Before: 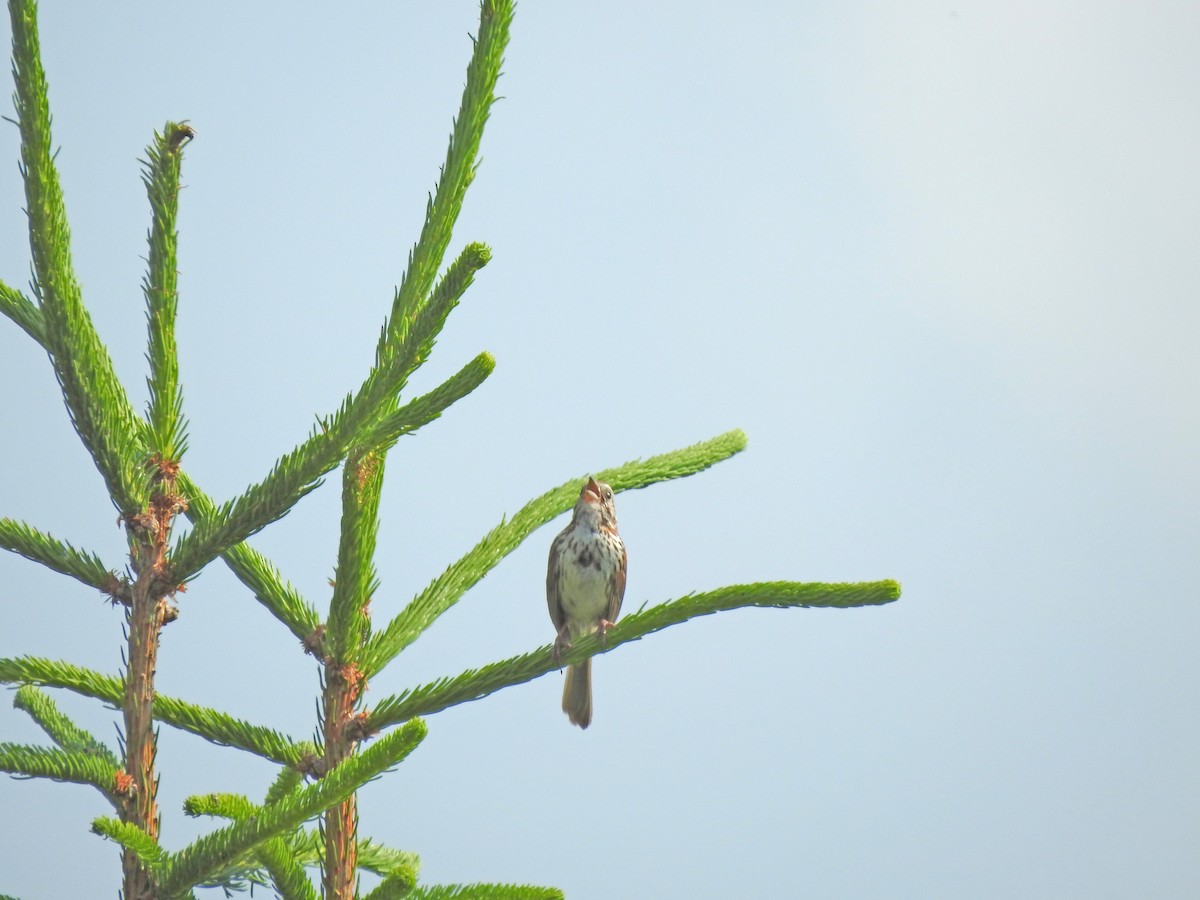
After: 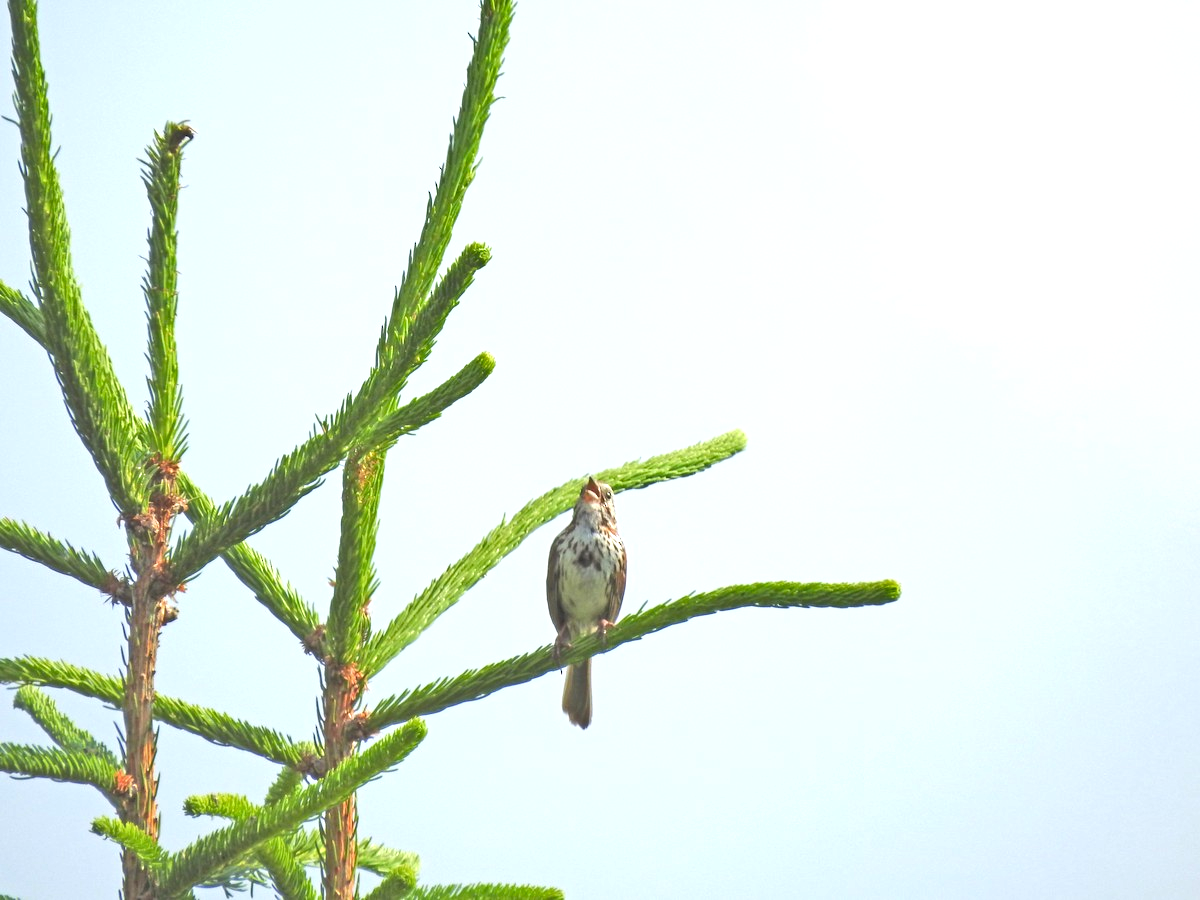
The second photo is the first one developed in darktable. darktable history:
color calibration: illuminant custom, x 0.344, y 0.36, temperature 5051.08 K
shadows and highlights: shadows 36.37, highlights -28.05, soften with gaussian
exposure: exposure 0.604 EV, compensate highlight preservation false
